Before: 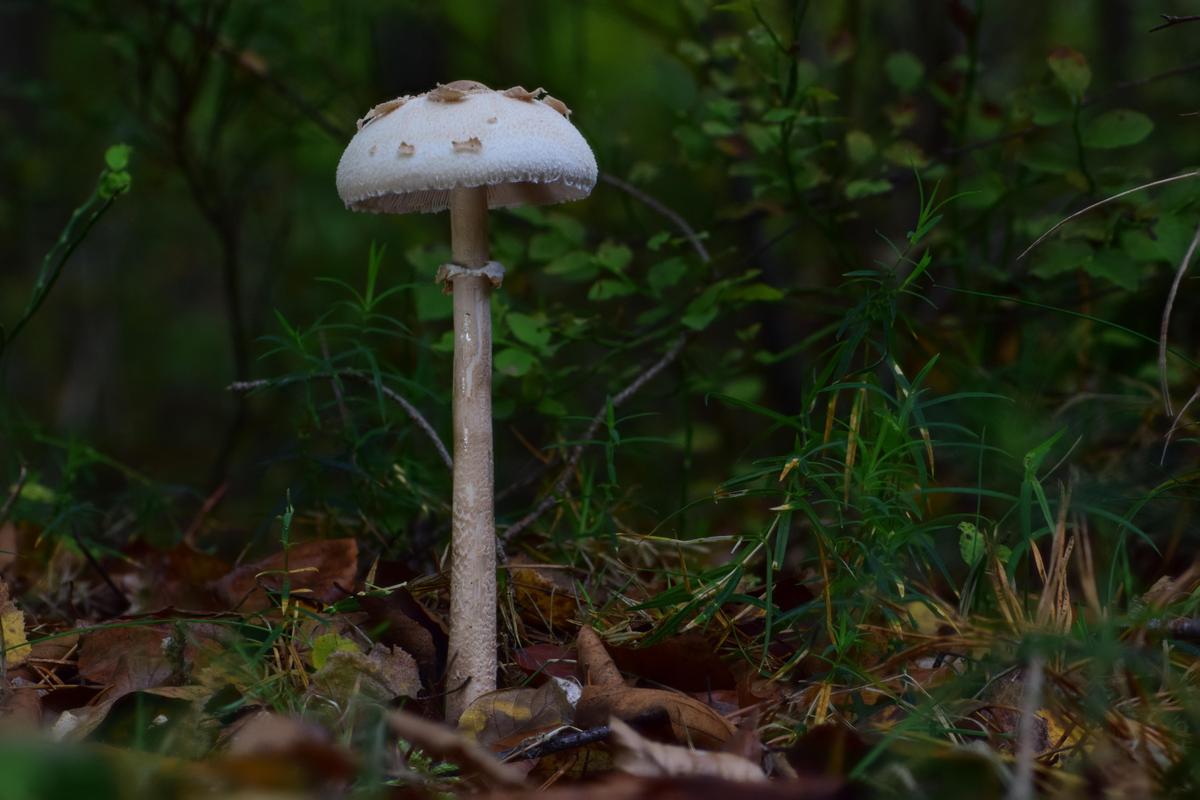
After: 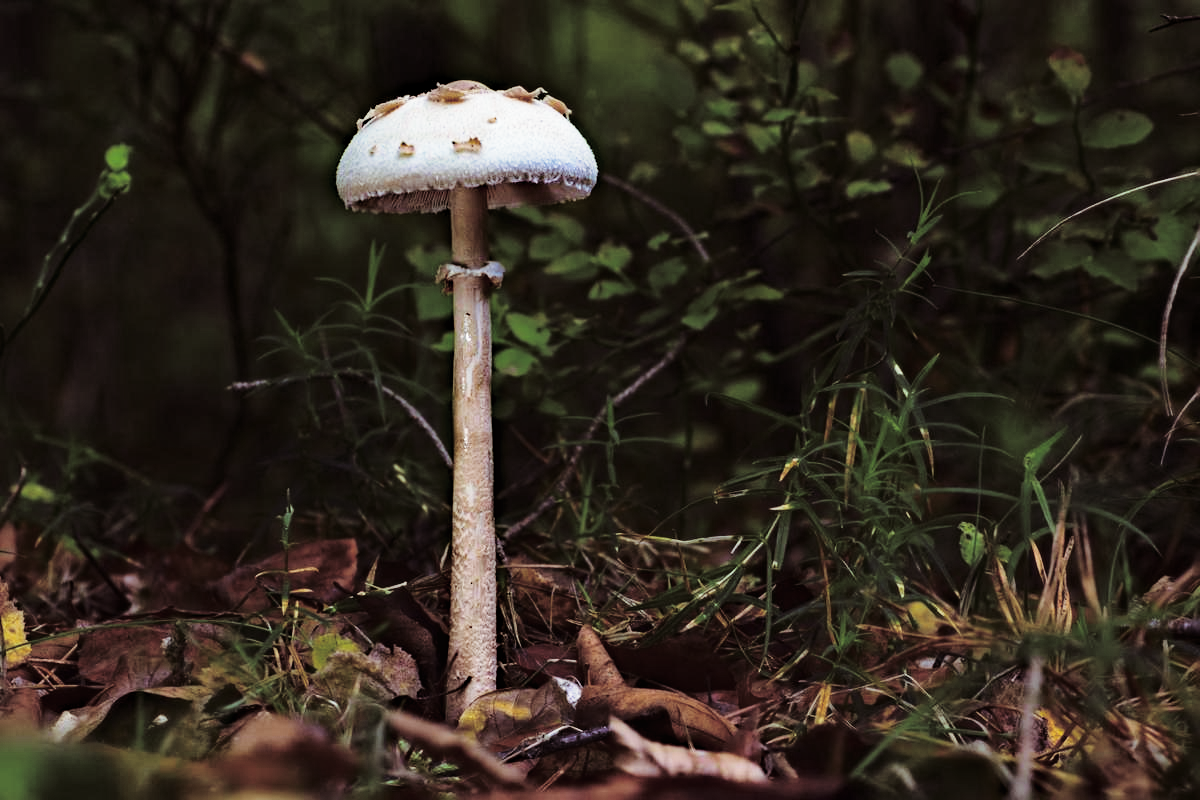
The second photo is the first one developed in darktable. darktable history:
haze removal: strength 0.53, distance 0.925, compatibility mode true, adaptive false
split-toning: shadows › saturation 0.24, highlights › hue 54°, highlights › saturation 0.24
base curve: curves: ch0 [(0, 0) (0.028, 0.03) (0.105, 0.232) (0.387, 0.748) (0.754, 0.968) (1, 1)], fusion 1, exposure shift 0.576, preserve colors none
